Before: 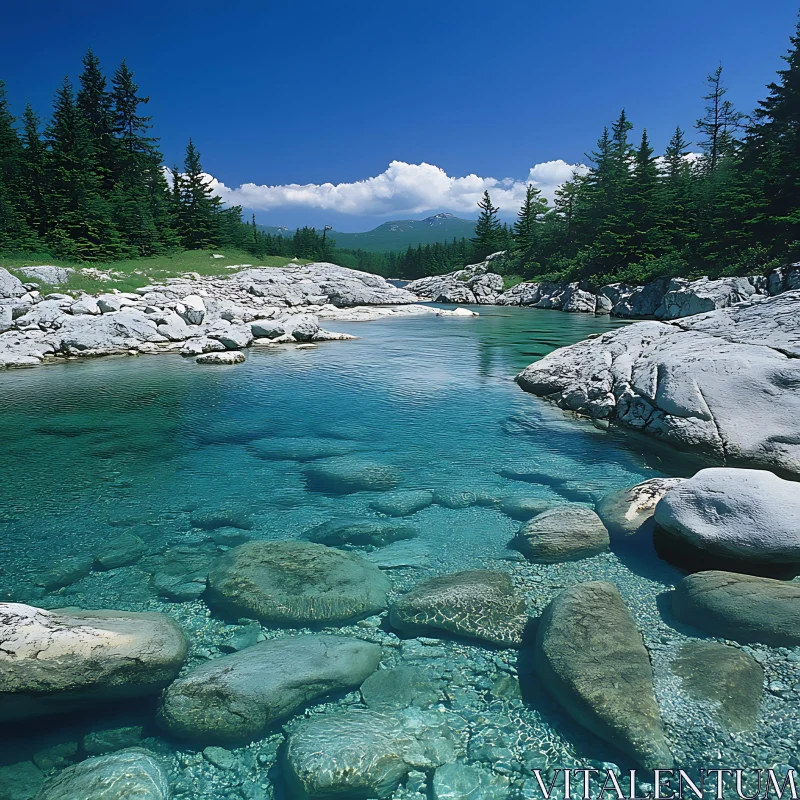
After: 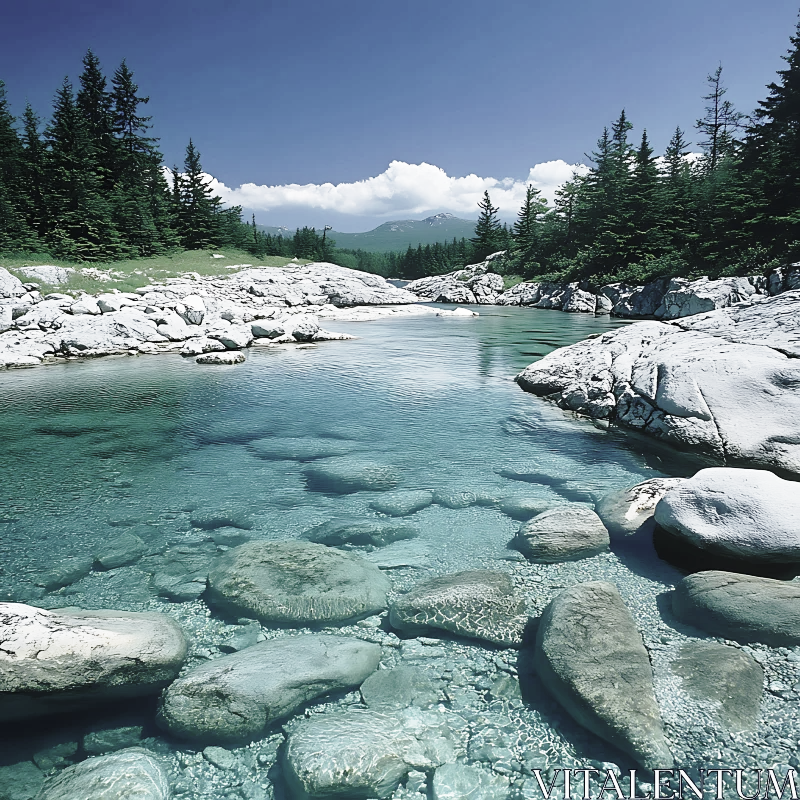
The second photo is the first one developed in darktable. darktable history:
base curve: curves: ch0 [(0, 0) (0.028, 0.03) (0.121, 0.232) (0.46, 0.748) (0.859, 0.968) (1, 1)], preserve colors none
color correction: highlights b* 0.026, saturation 0.481
